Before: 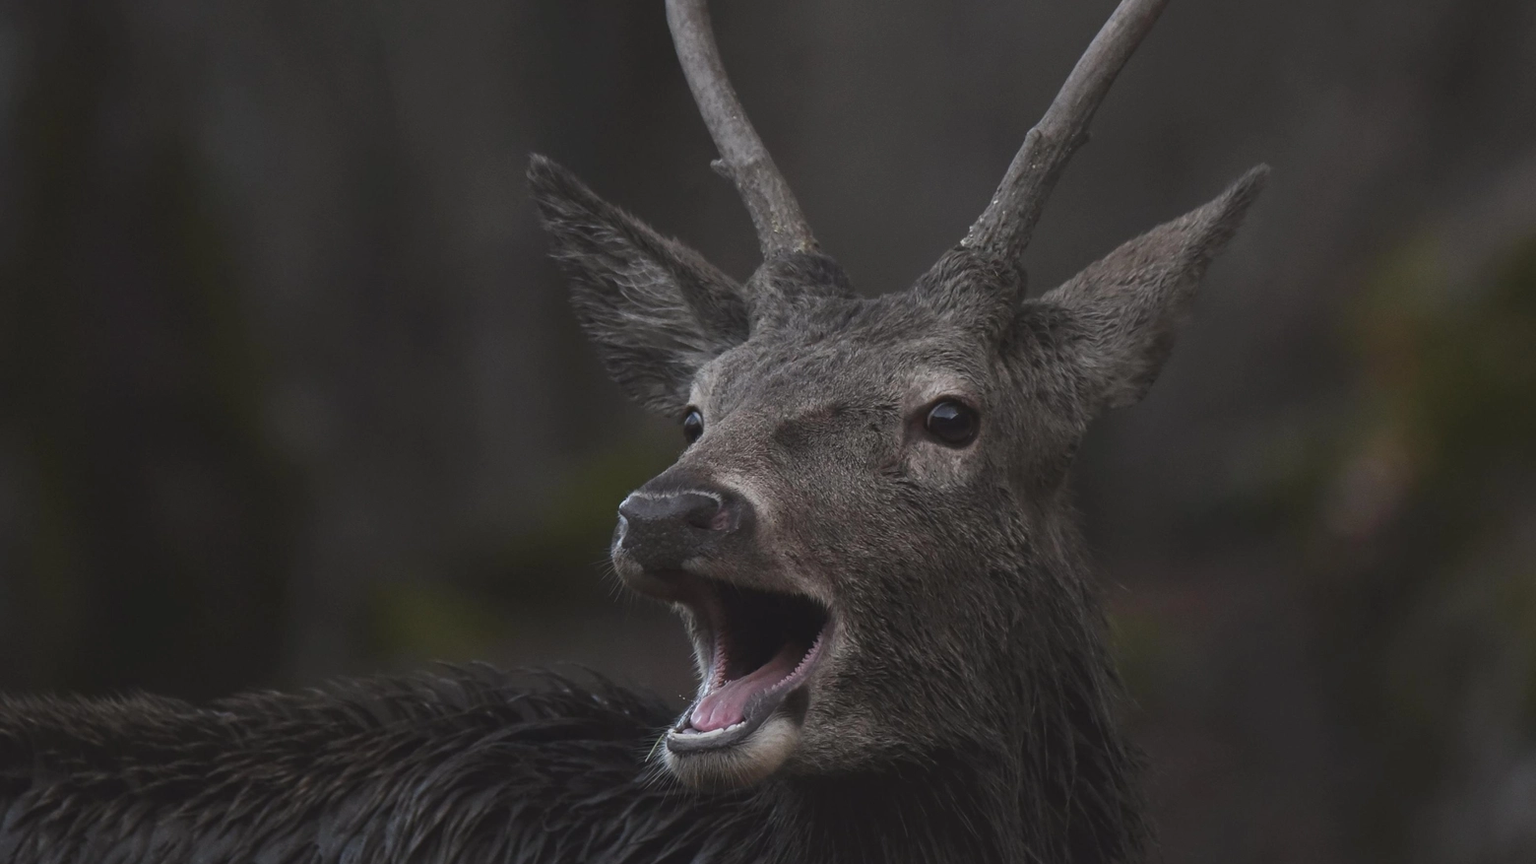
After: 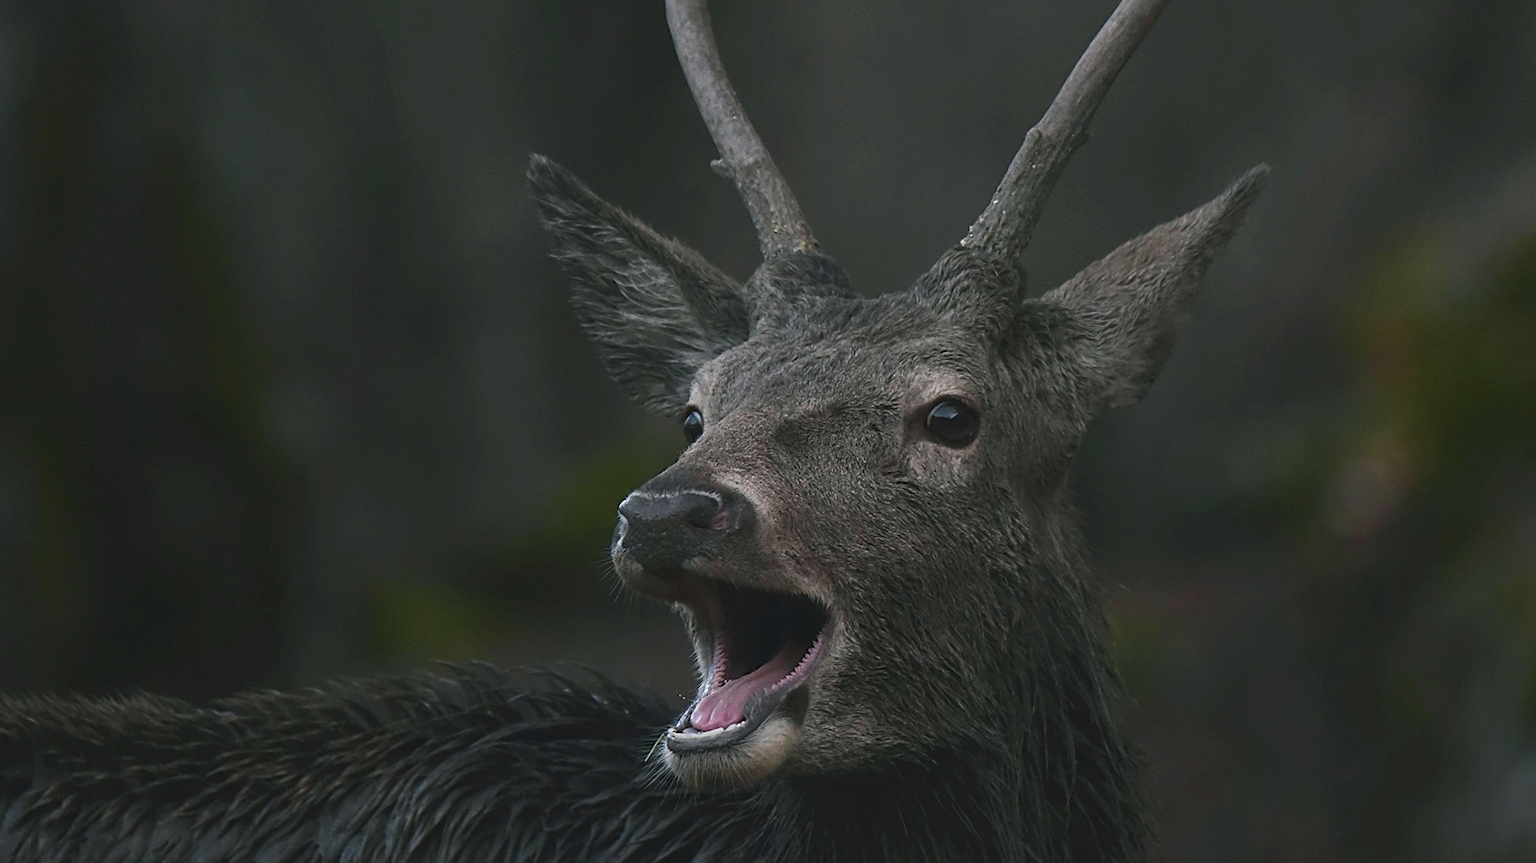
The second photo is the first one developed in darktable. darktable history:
color balance rgb: shadows lift › luminance -7.984%, shadows lift › chroma 2.35%, shadows lift › hue 163.9°, perceptual saturation grading › global saturation 40.792%
sharpen: amount 0.495
